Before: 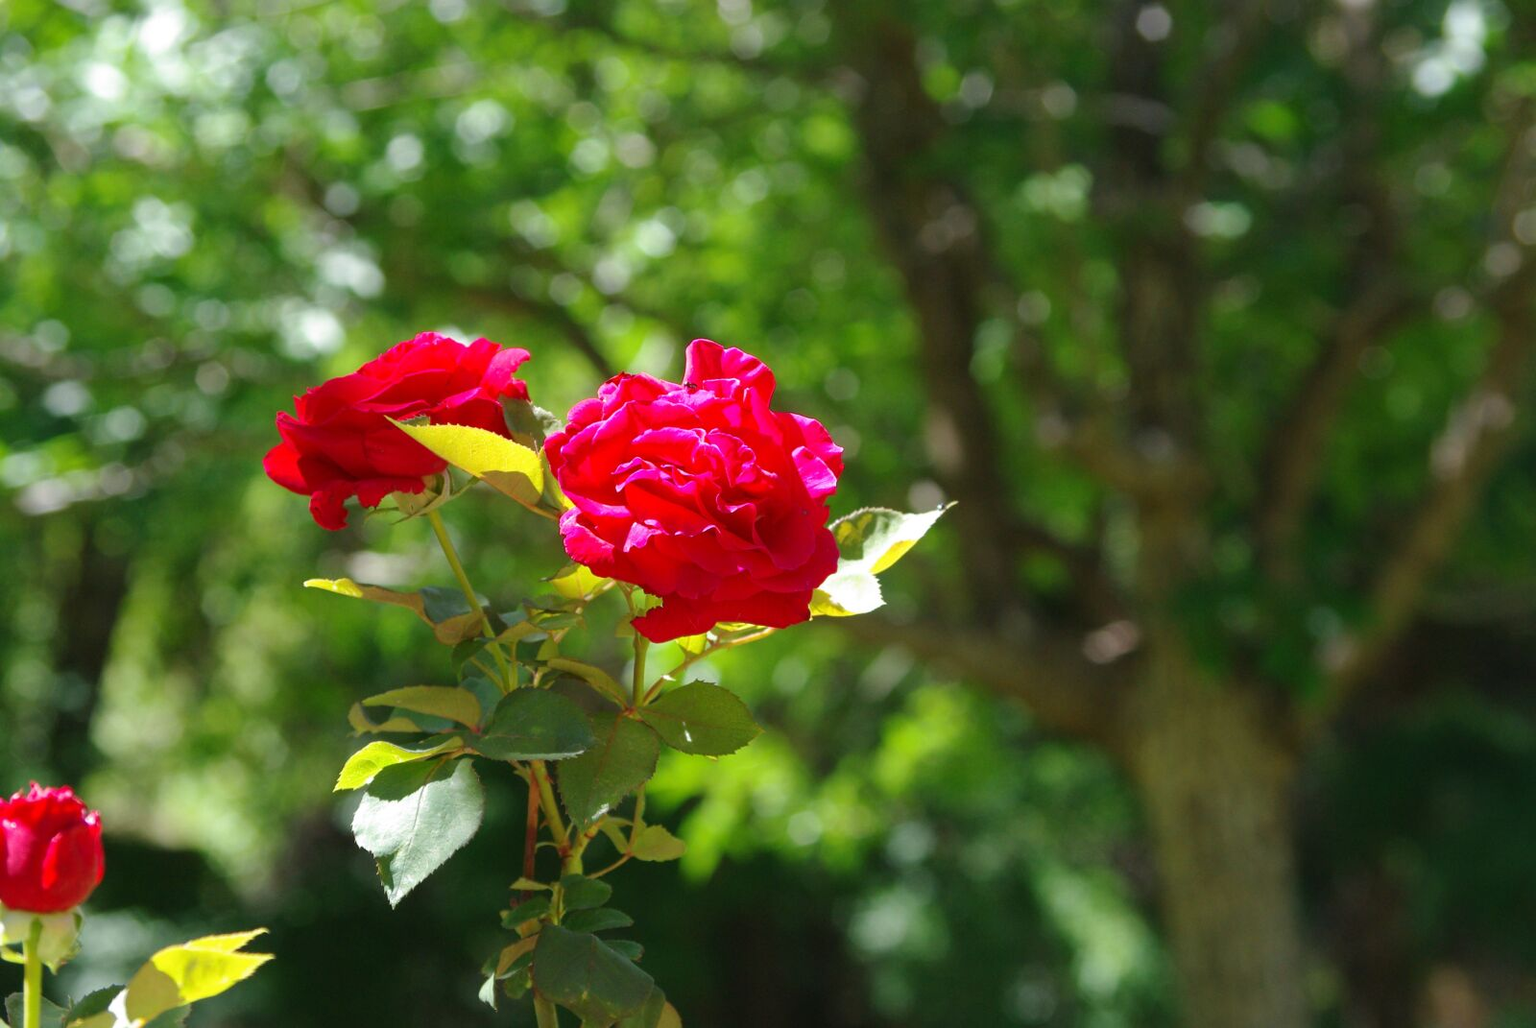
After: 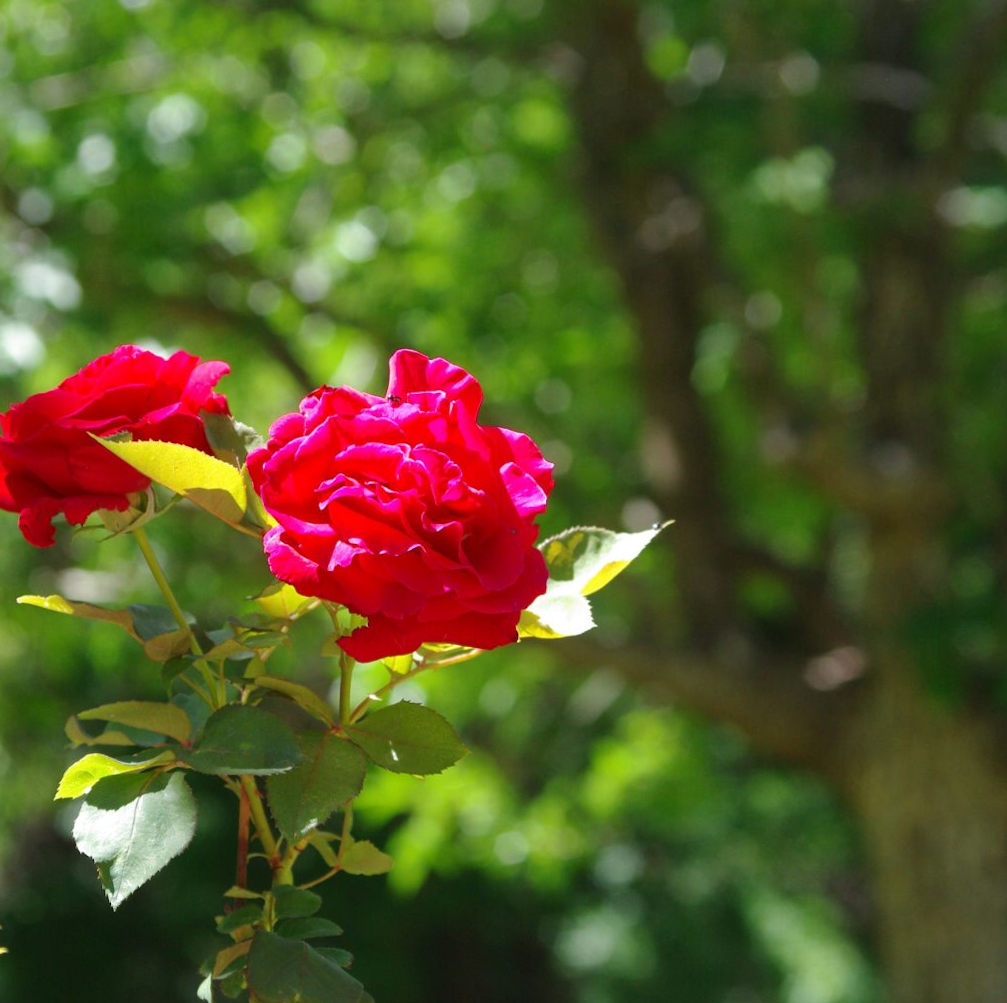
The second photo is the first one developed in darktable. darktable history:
crop: left 15.419%, right 17.914%
rotate and perspective: rotation 0.062°, lens shift (vertical) 0.115, lens shift (horizontal) -0.133, crop left 0.047, crop right 0.94, crop top 0.061, crop bottom 0.94
